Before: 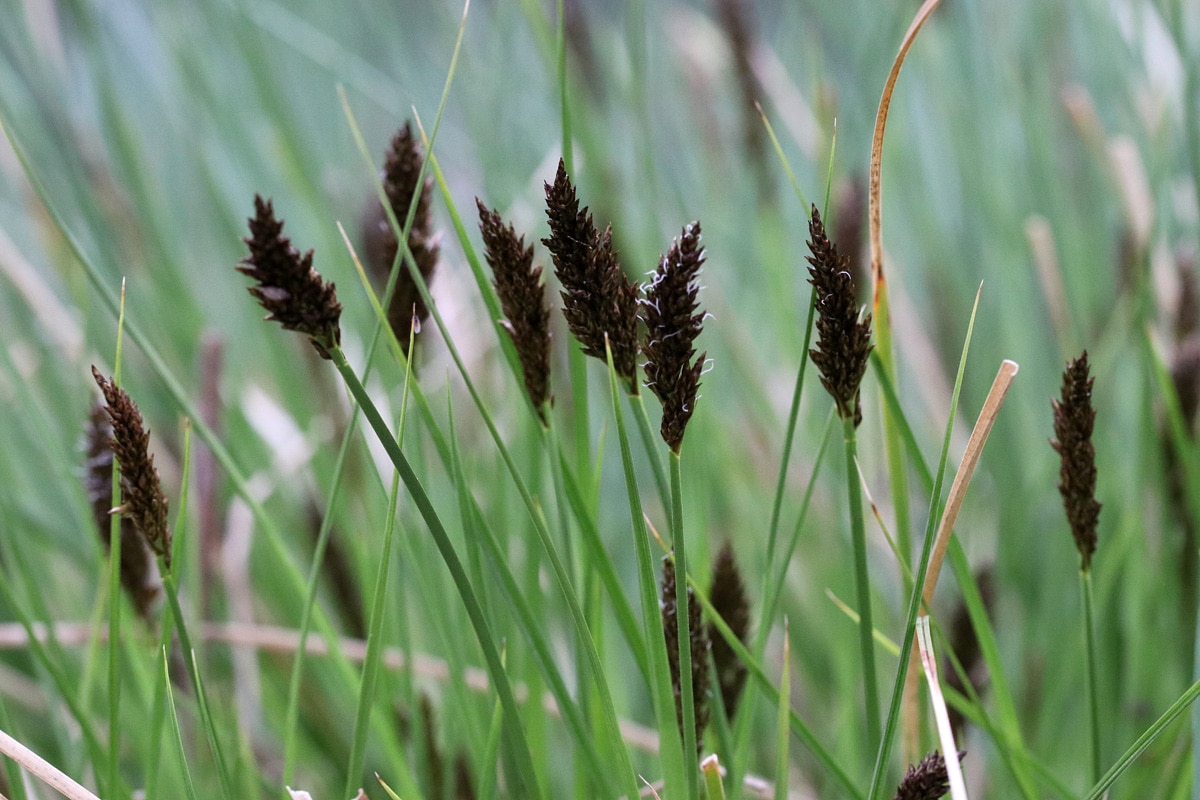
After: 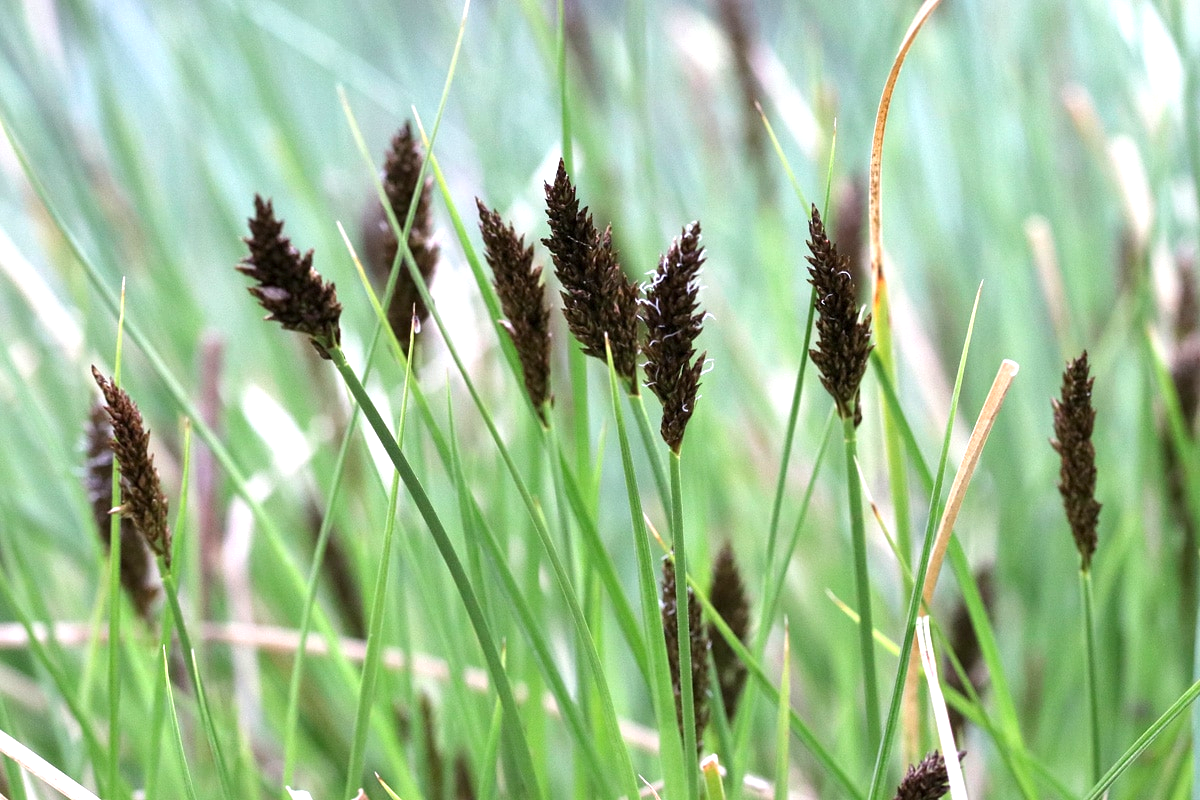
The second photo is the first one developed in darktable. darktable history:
exposure: exposure 1 EV, compensate highlight preservation false
tone equalizer: edges refinement/feathering 500, mask exposure compensation -1.57 EV, preserve details no
